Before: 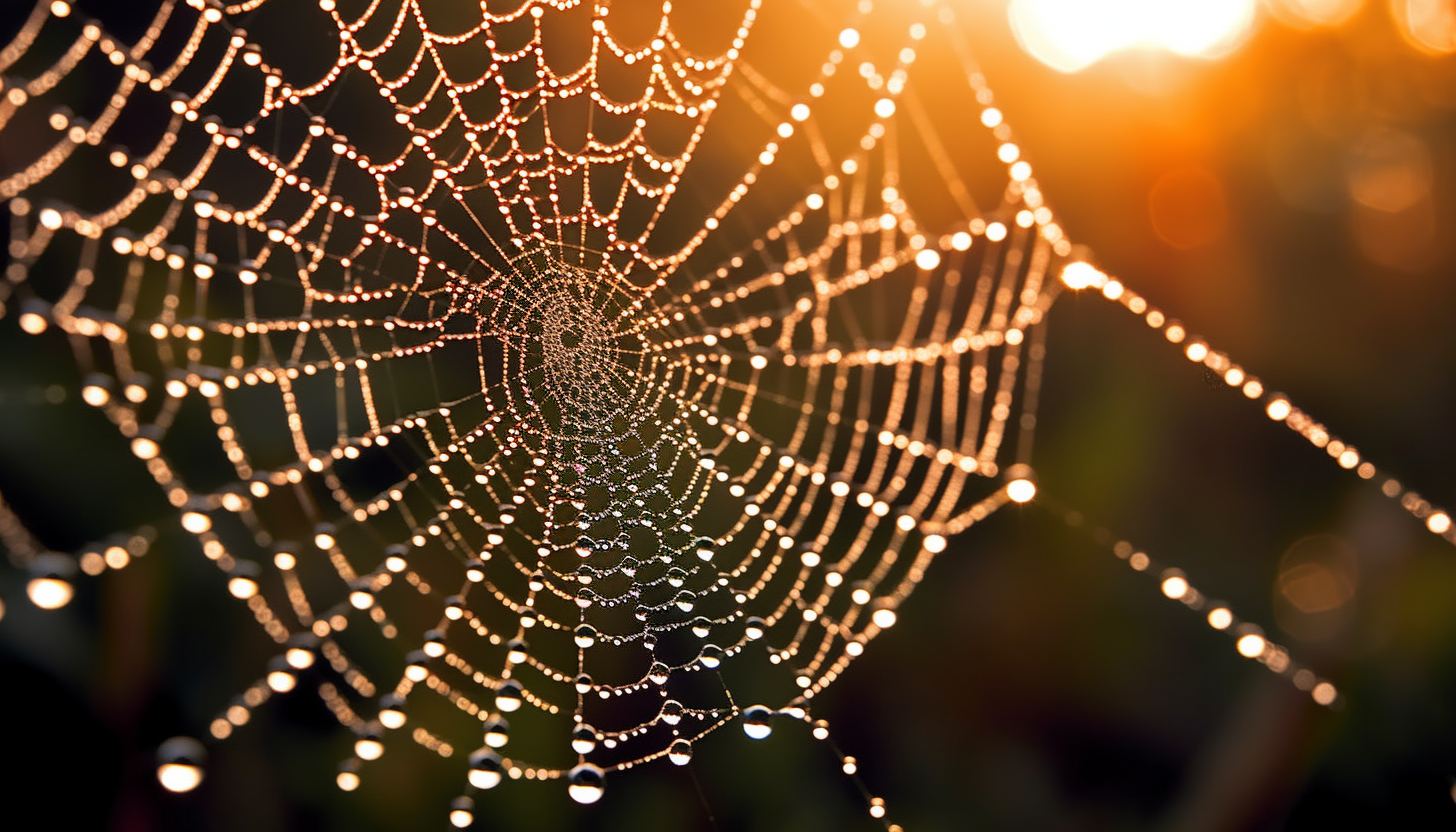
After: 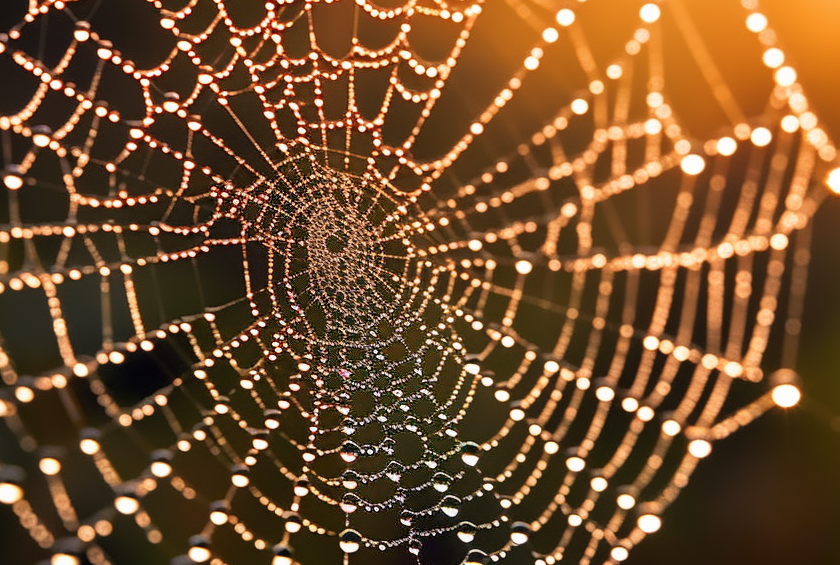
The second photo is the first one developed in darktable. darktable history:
crop: left 16.185%, top 11.456%, right 26.109%, bottom 20.604%
